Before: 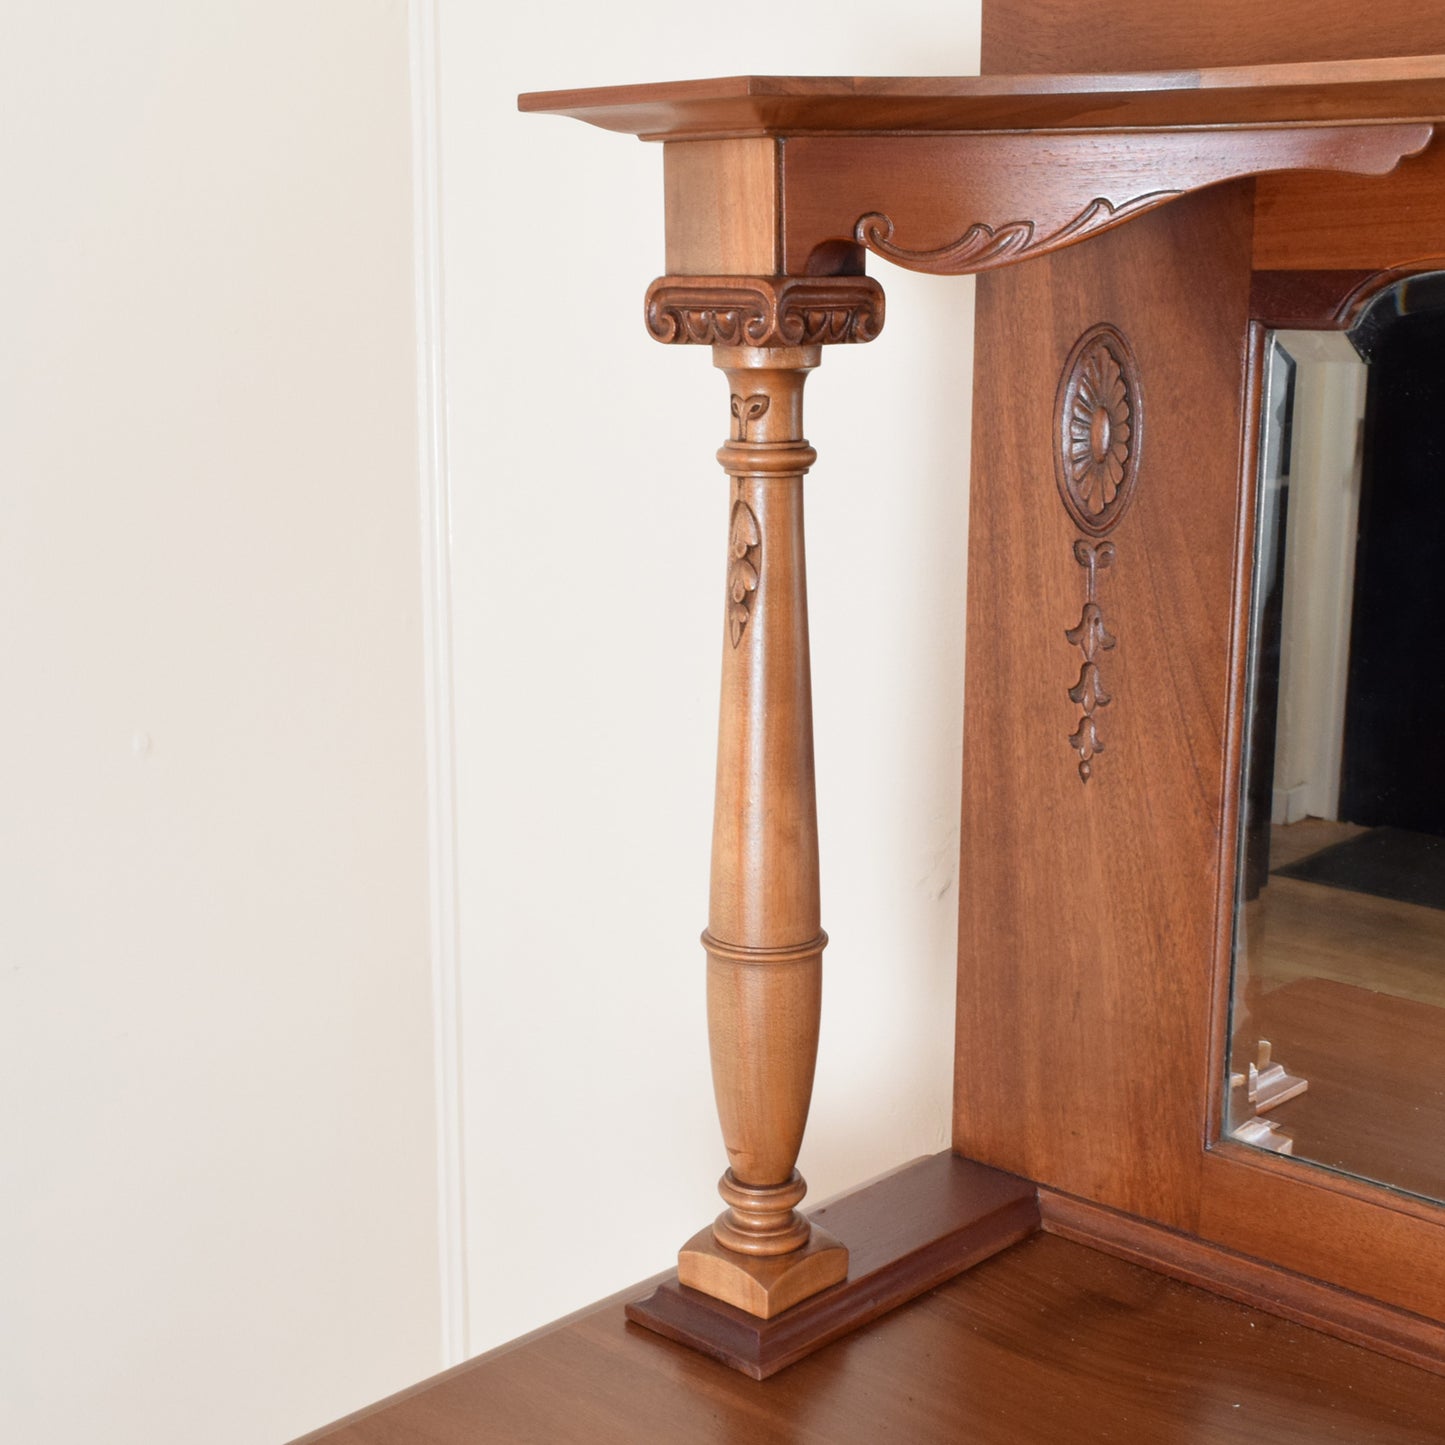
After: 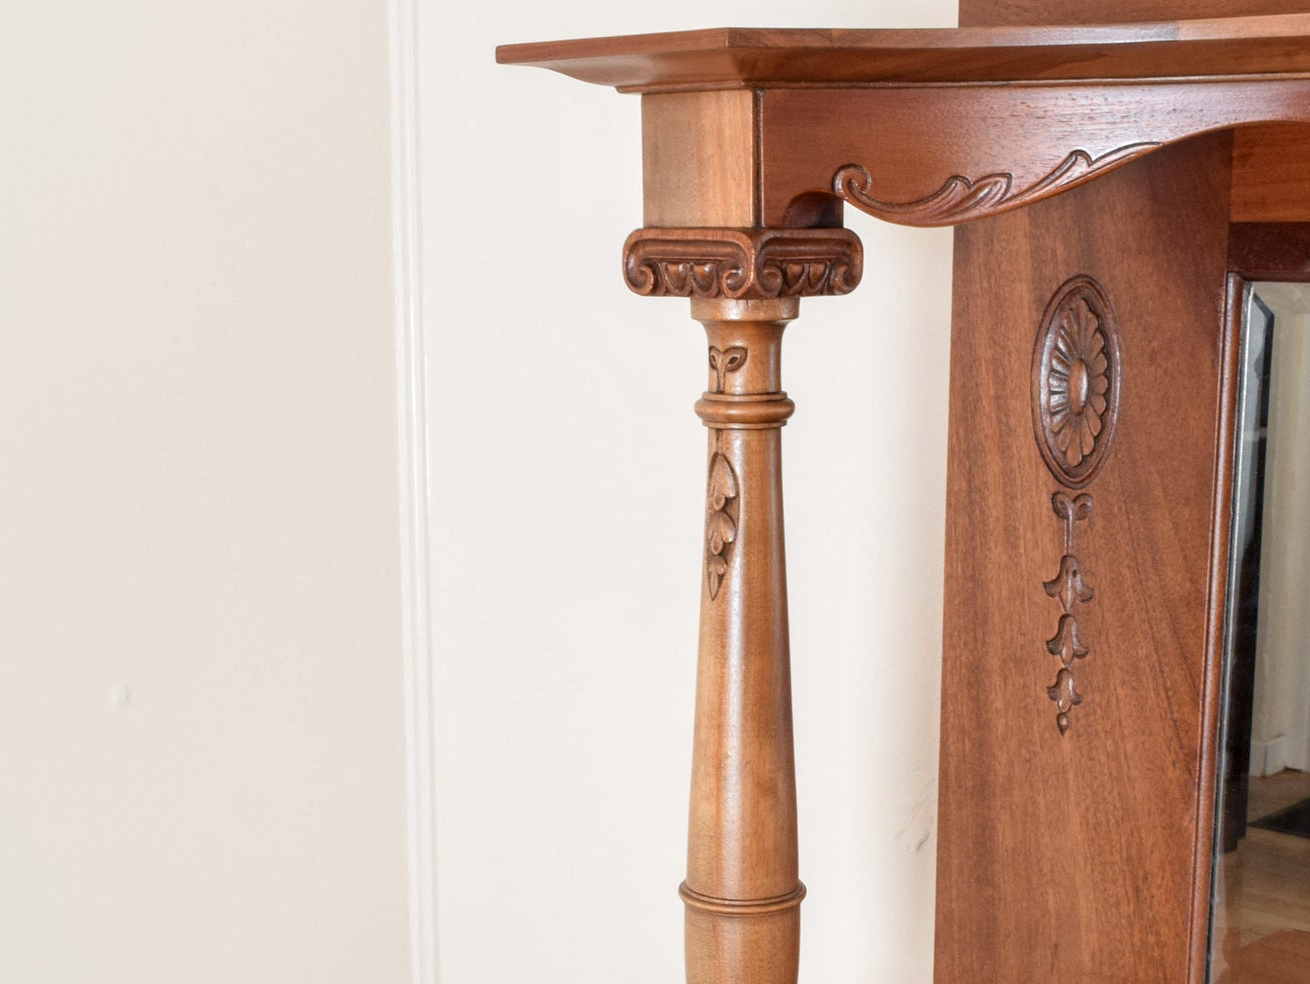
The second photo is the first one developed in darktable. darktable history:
local contrast: on, module defaults
crop: left 1.584%, top 3.386%, right 7.708%, bottom 28.509%
